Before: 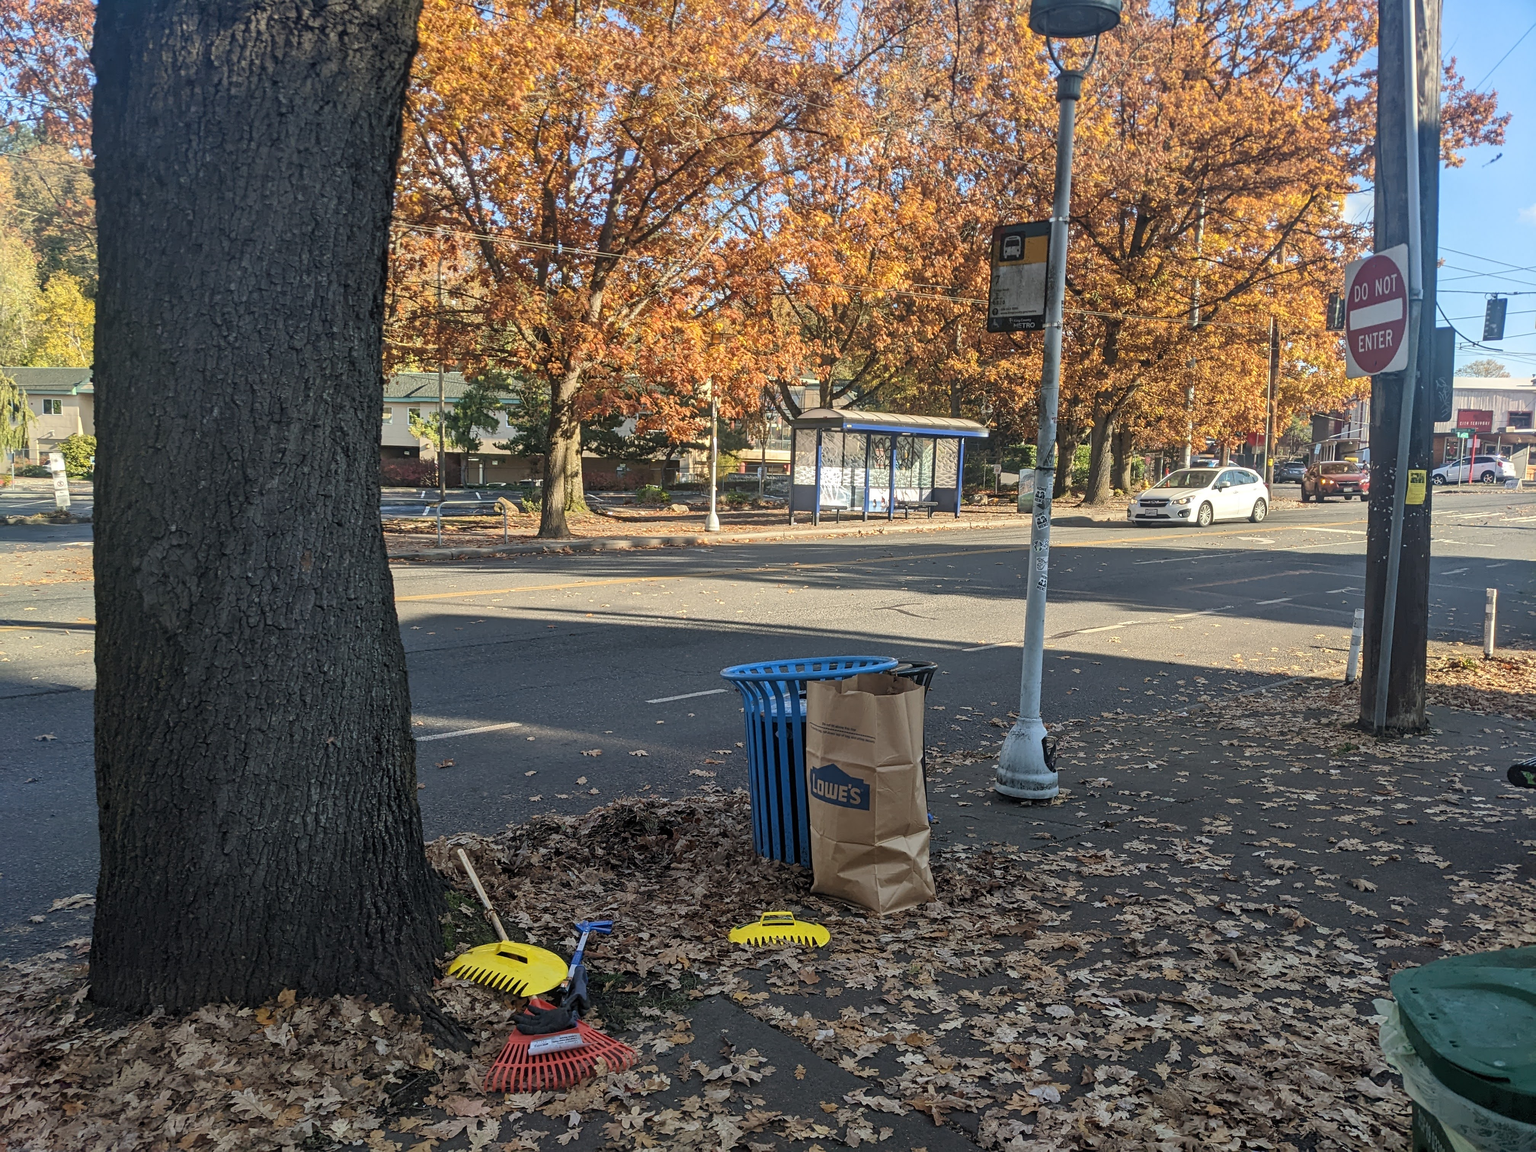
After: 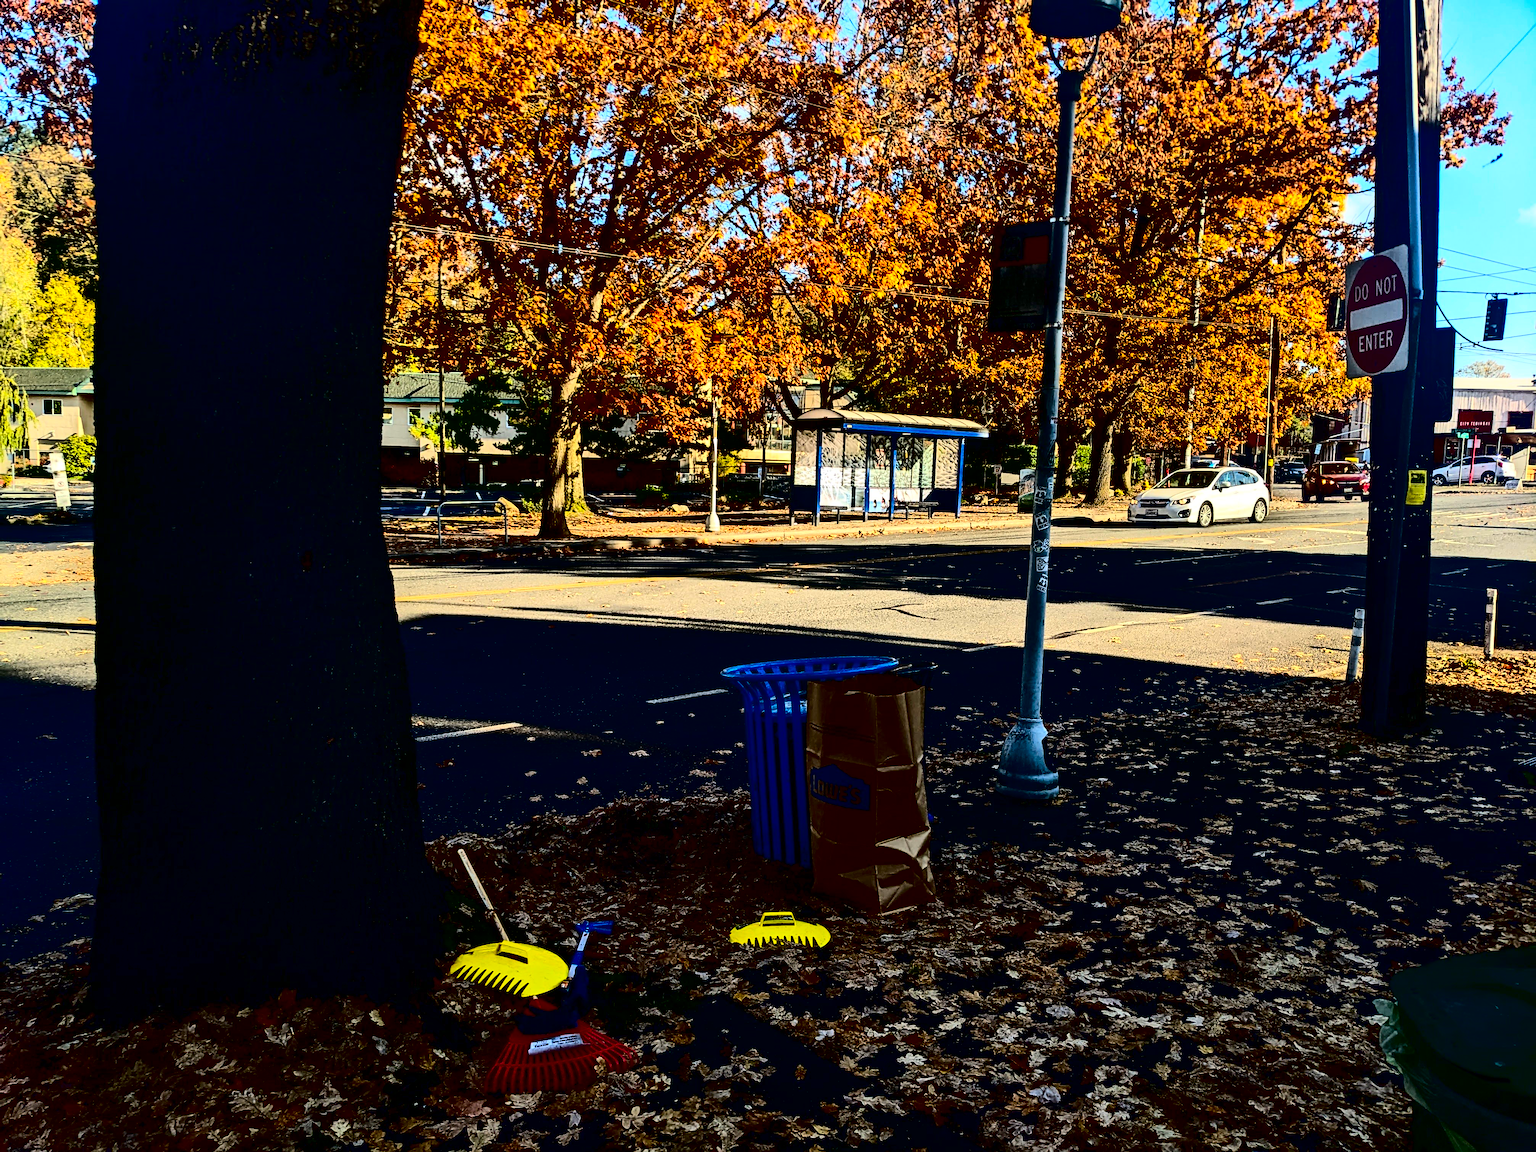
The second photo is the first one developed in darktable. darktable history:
contrast brightness saturation: contrast 0.758, brightness -0.983, saturation 0.99
